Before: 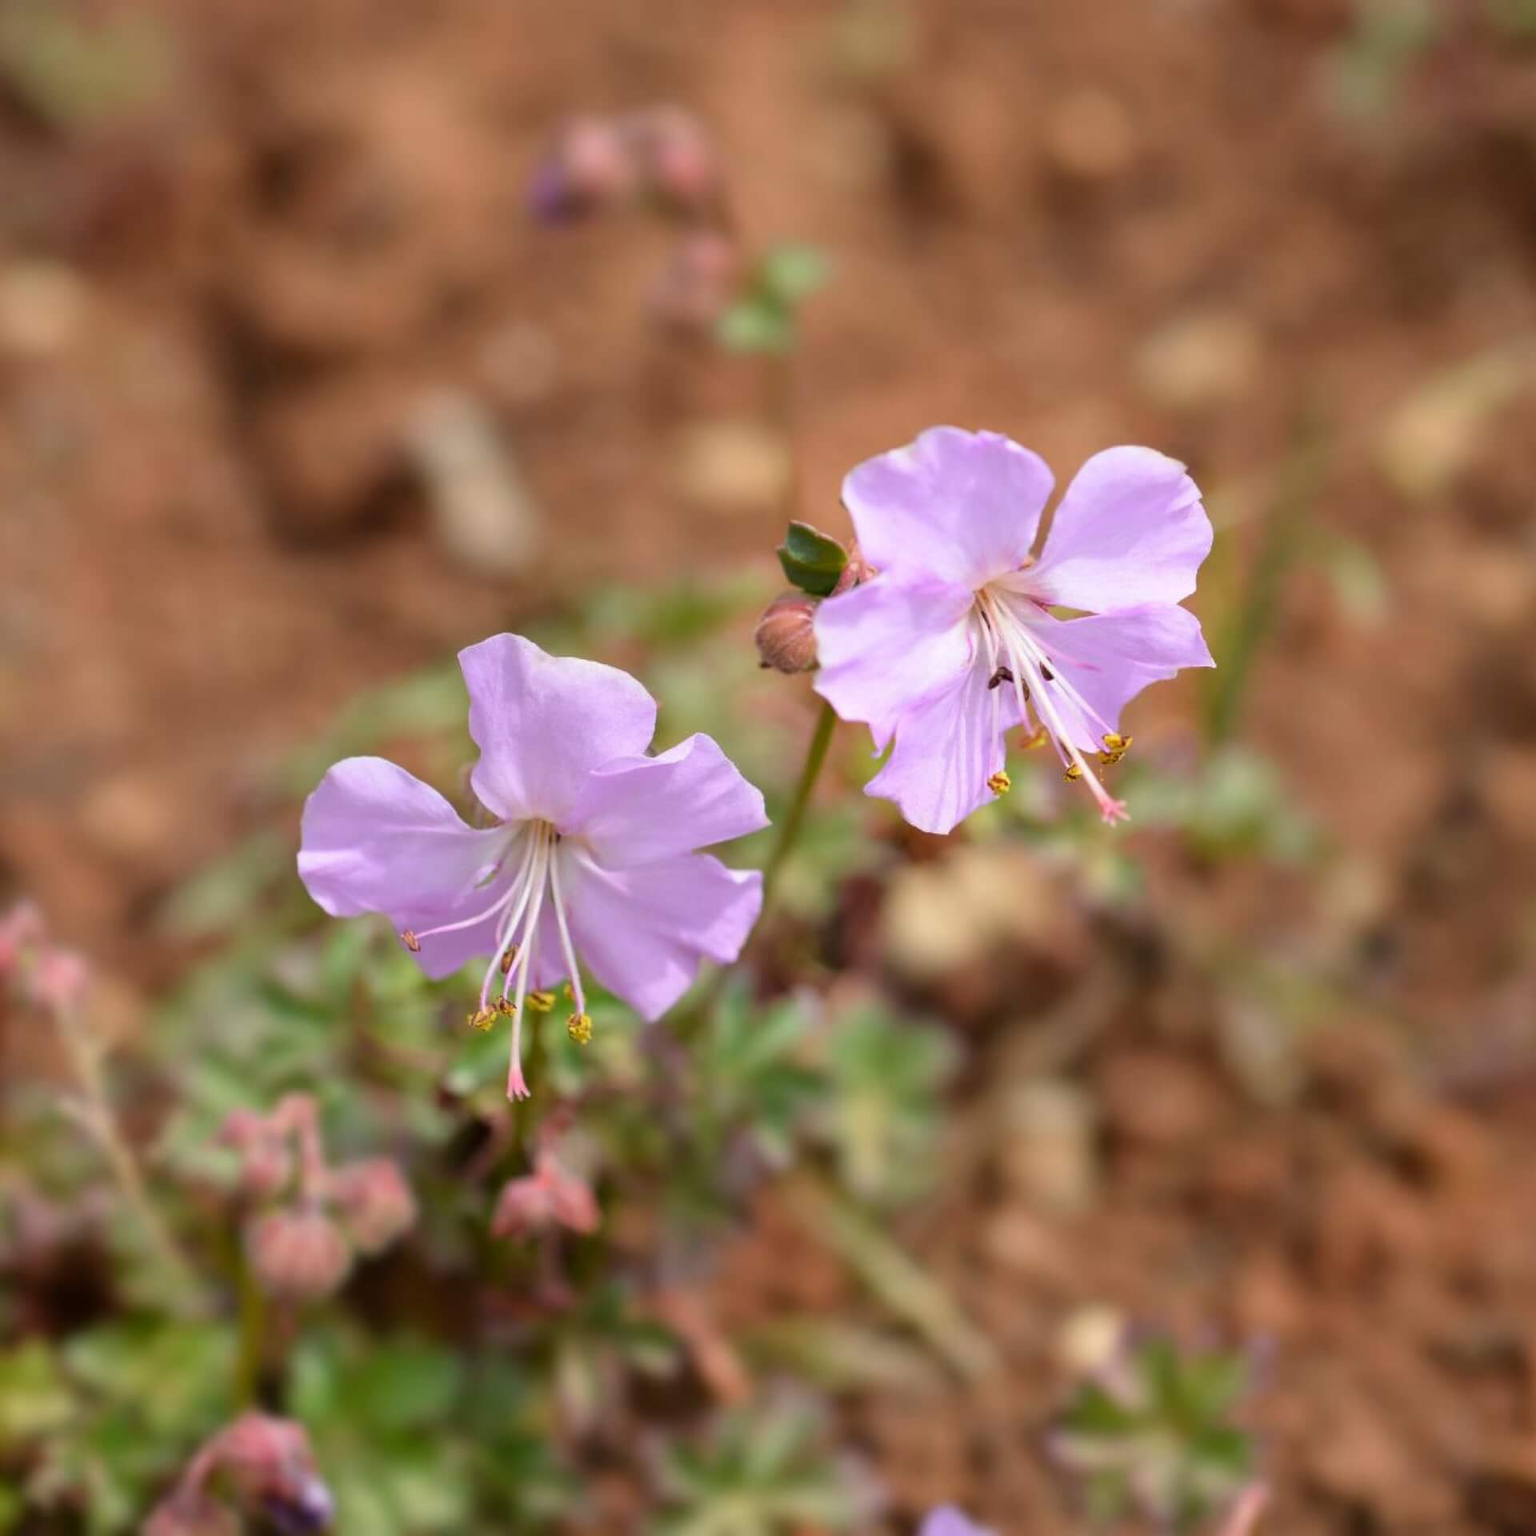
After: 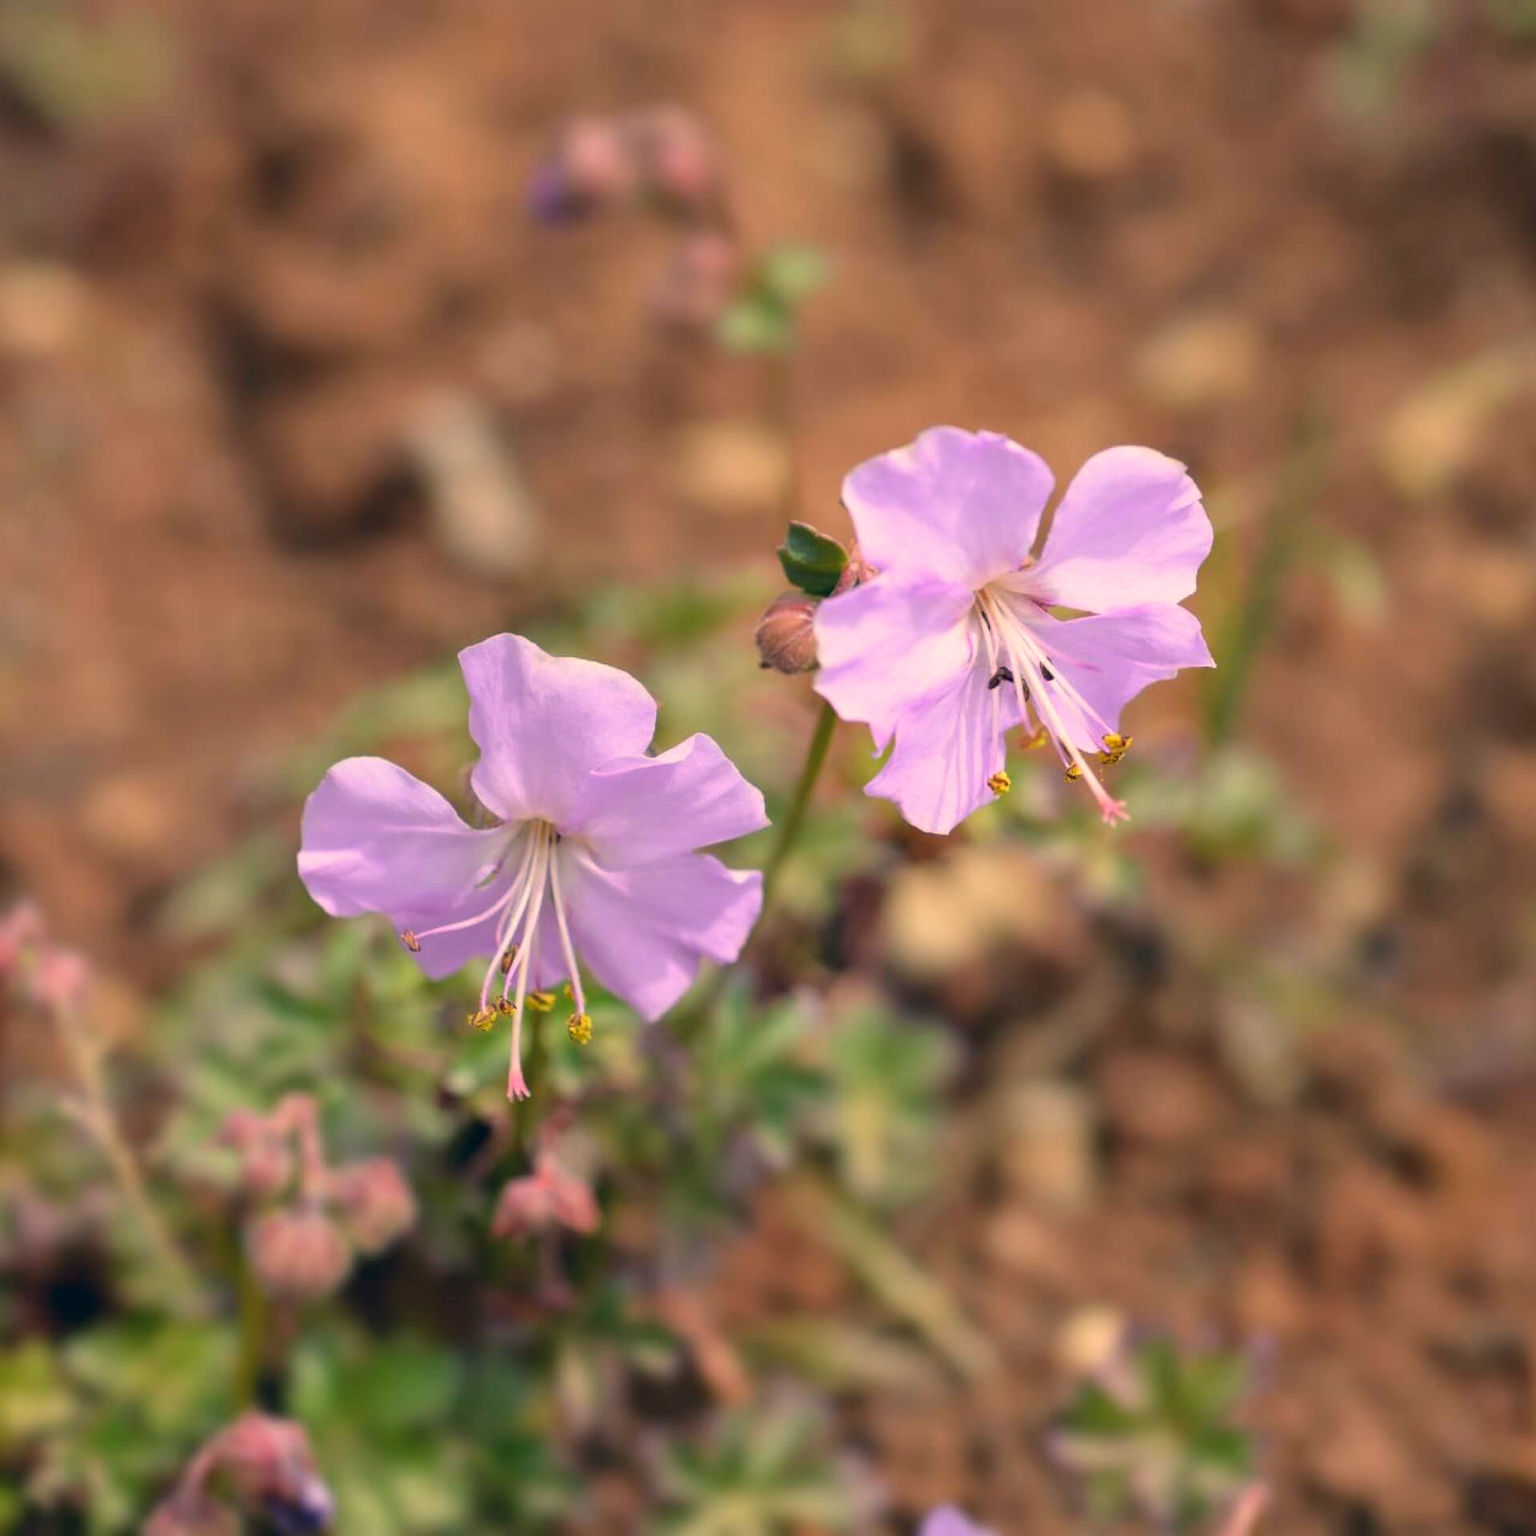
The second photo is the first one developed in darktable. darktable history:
color correction: highlights a* 10.35, highlights b* 14.46, shadows a* -10.1, shadows b* -14.86
